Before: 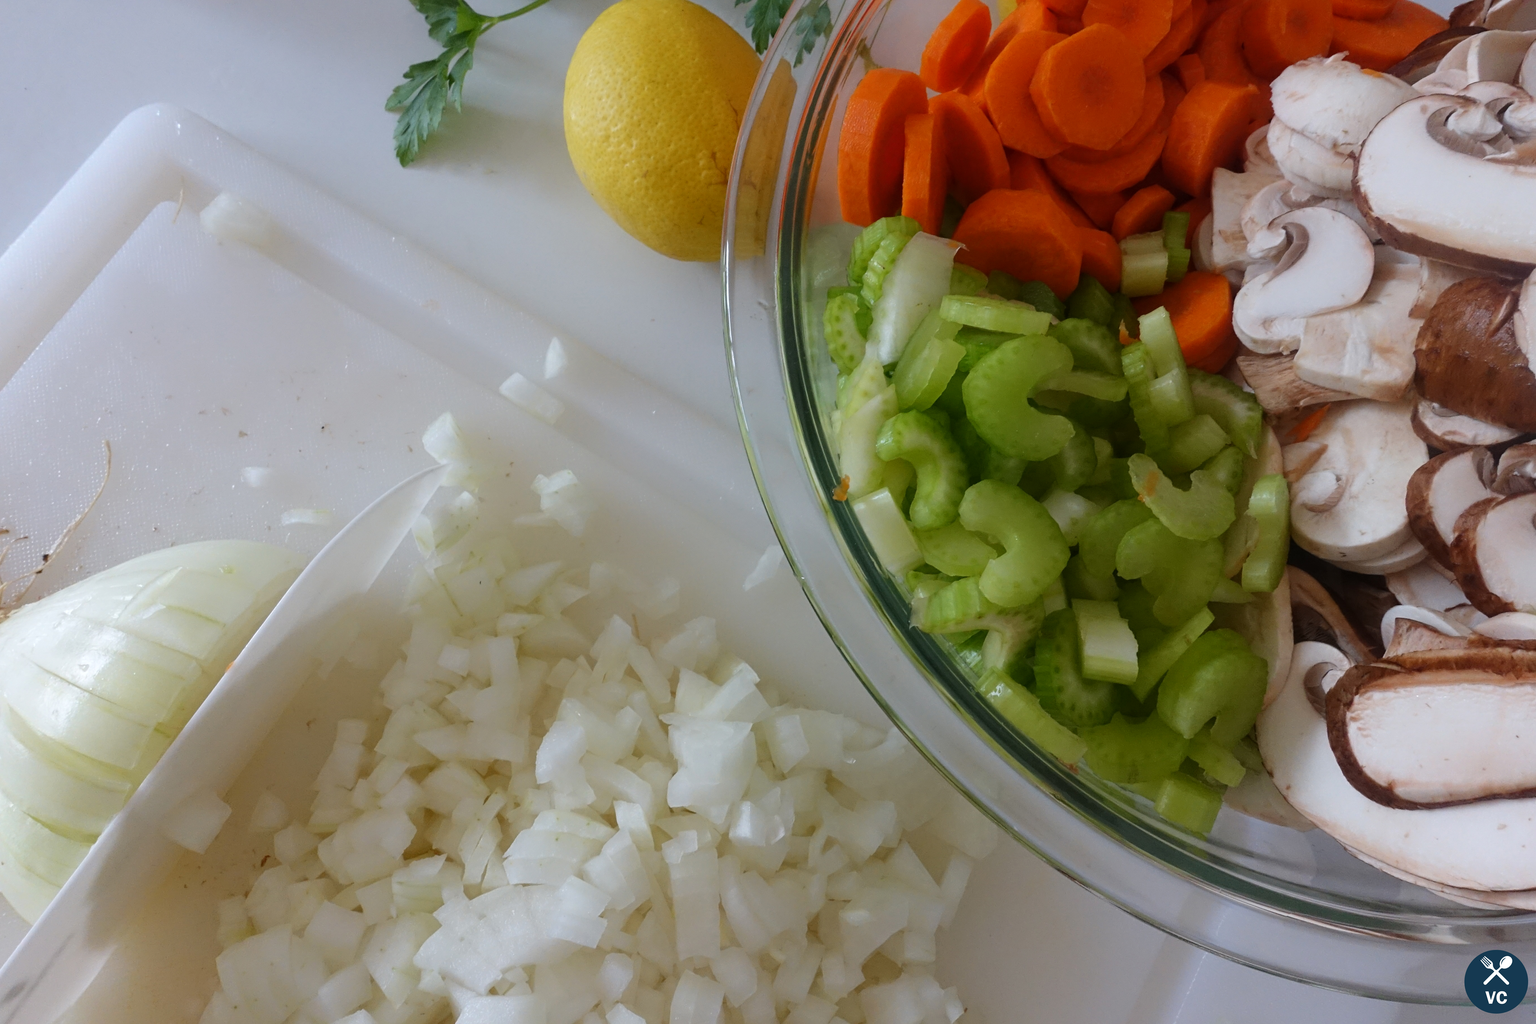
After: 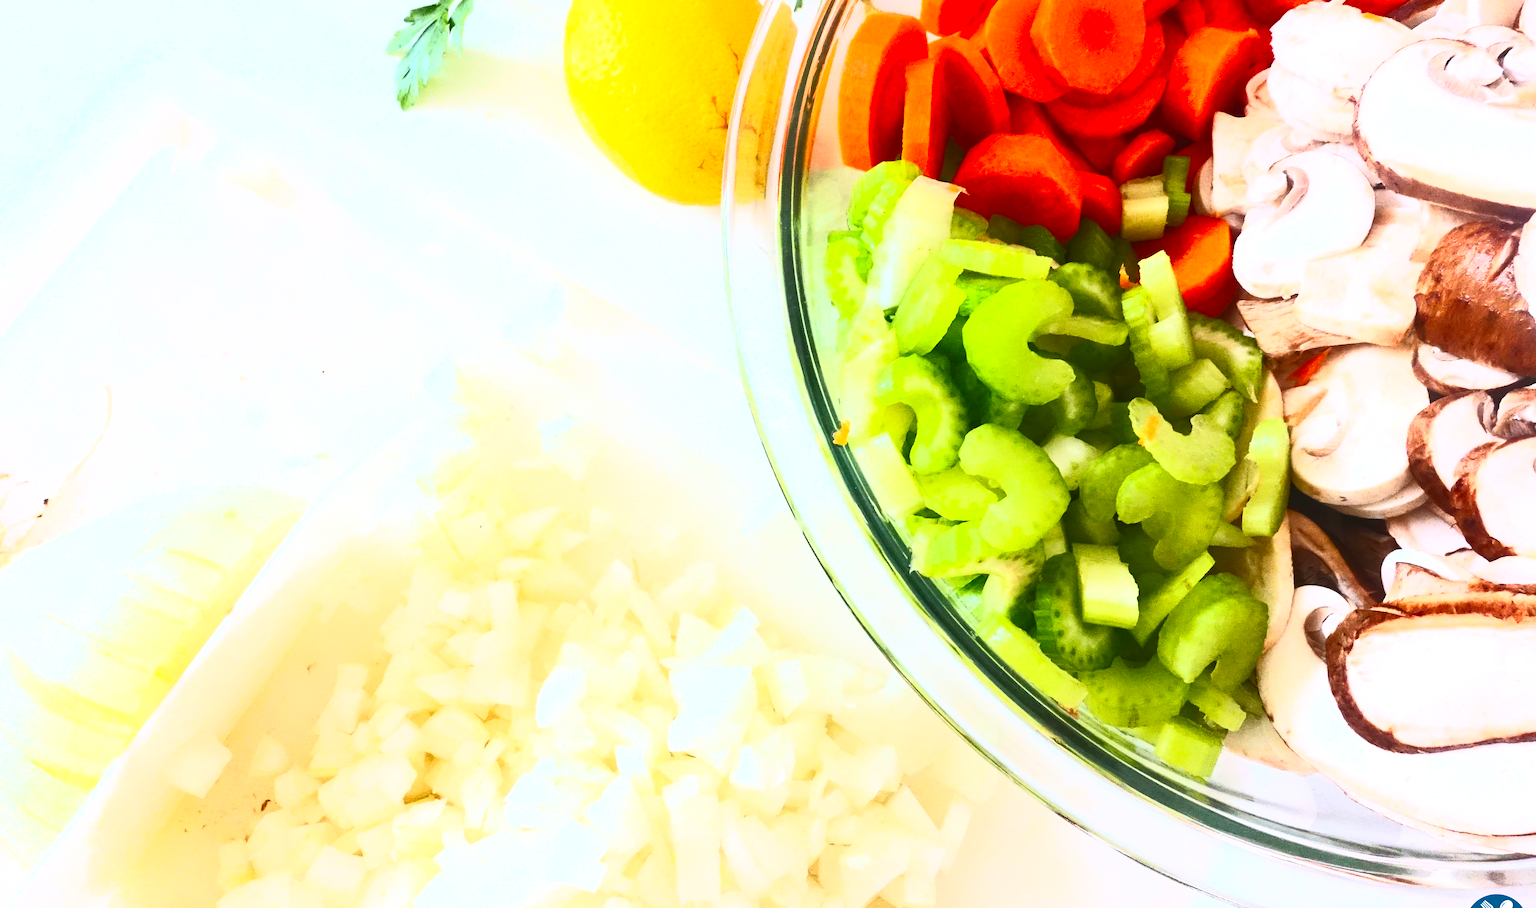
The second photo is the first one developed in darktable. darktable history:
crop and rotate: top 5.503%, bottom 5.754%
exposure: exposure 1.158 EV, compensate highlight preservation false
contrast brightness saturation: contrast 0.812, brightness 0.602, saturation 0.592
